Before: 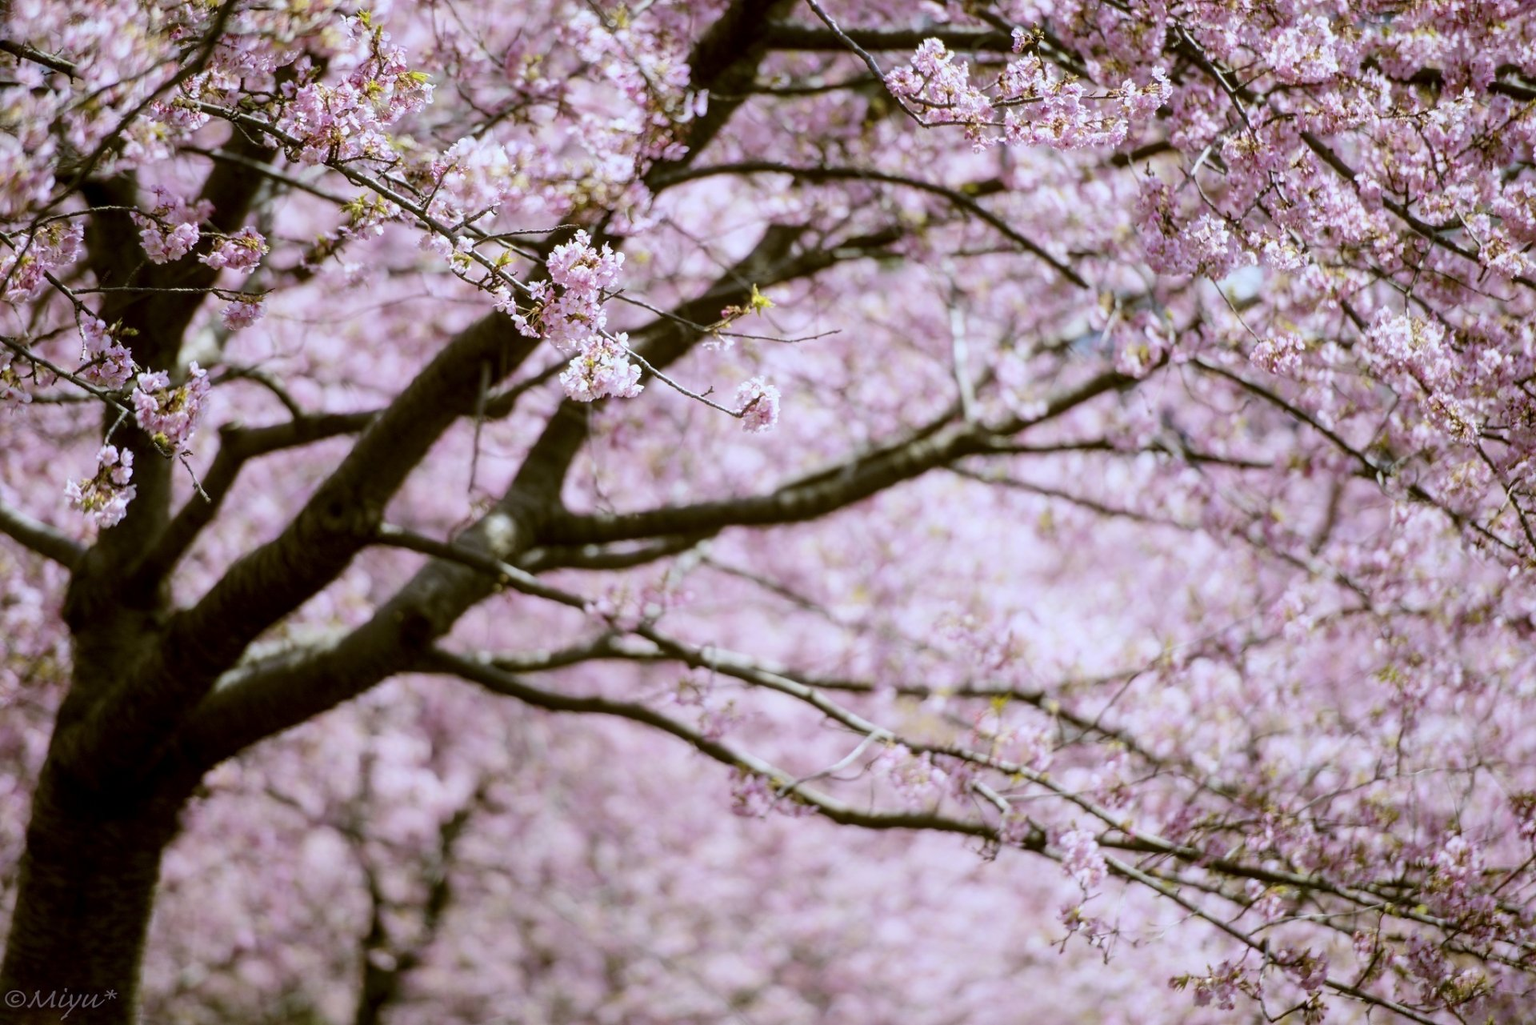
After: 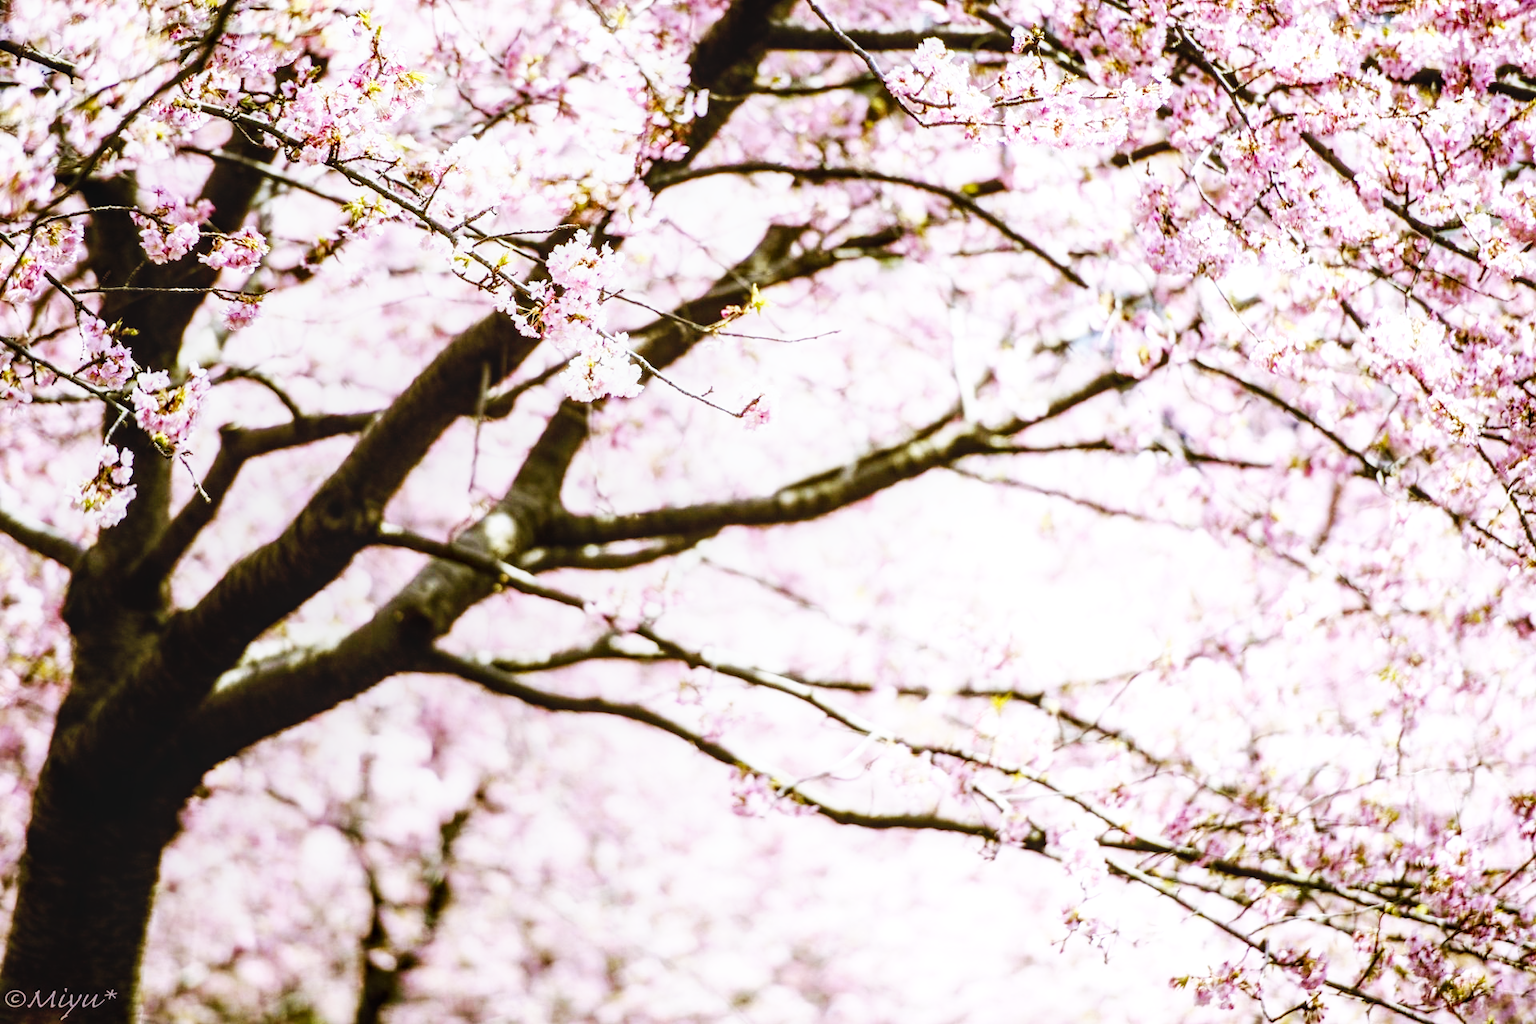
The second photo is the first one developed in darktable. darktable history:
exposure: exposure 0.371 EV, compensate highlight preservation false
base curve: curves: ch0 [(0, 0) (0.007, 0.004) (0.027, 0.03) (0.046, 0.07) (0.207, 0.54) (0.442, 0.872) (0.673, 0.972) (1, 1)], preserve colors none
local contrast: on, module defaults
